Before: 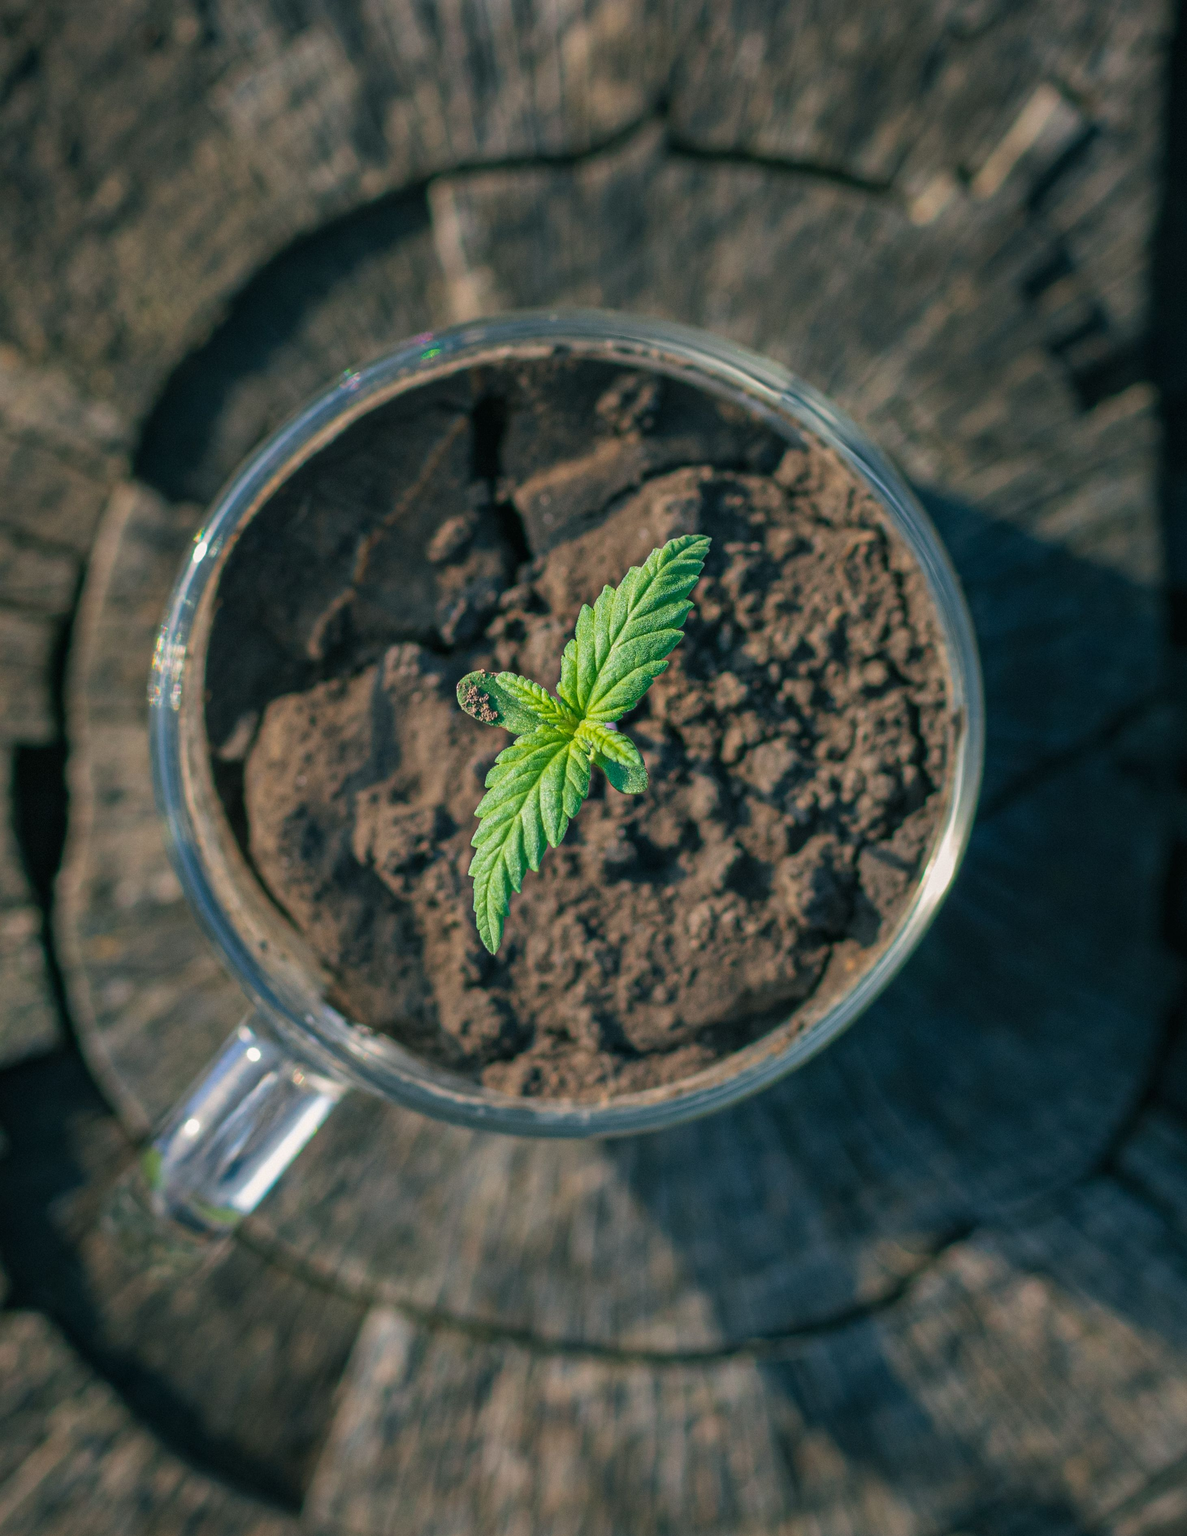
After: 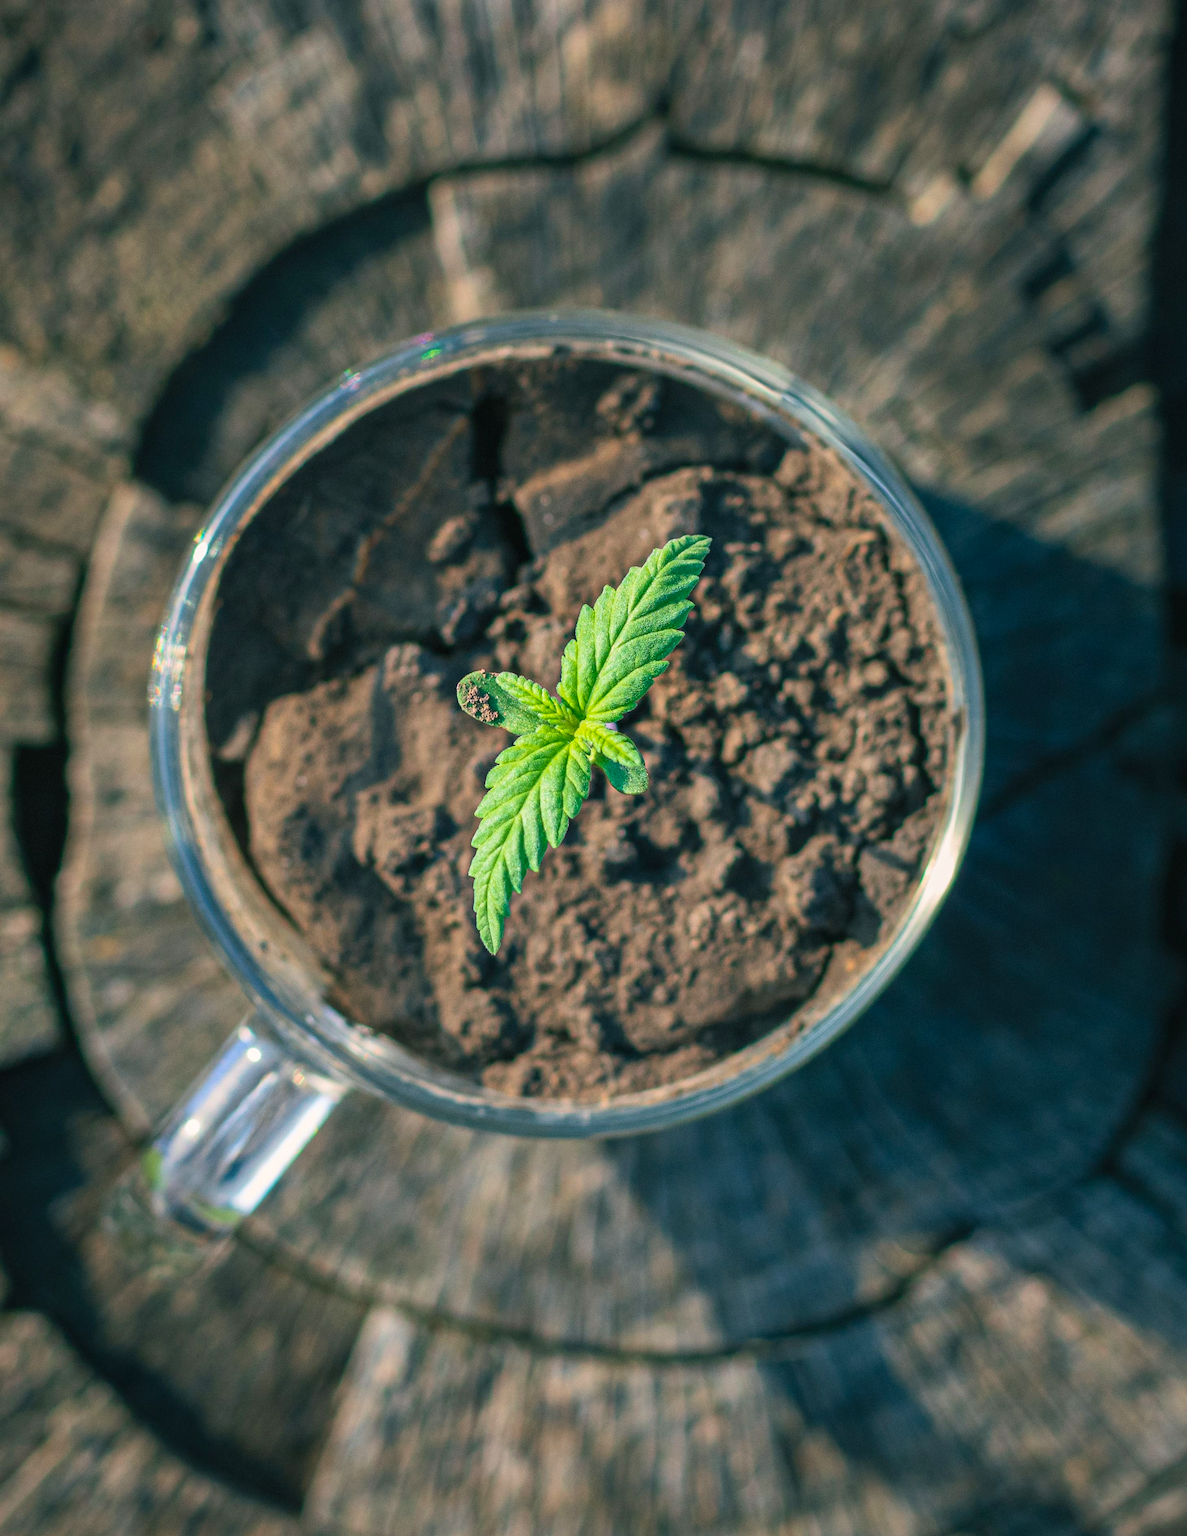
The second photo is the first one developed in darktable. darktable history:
contrast brightness saturation: contrast 0.195, brightness 0.157, saturation 0.223
